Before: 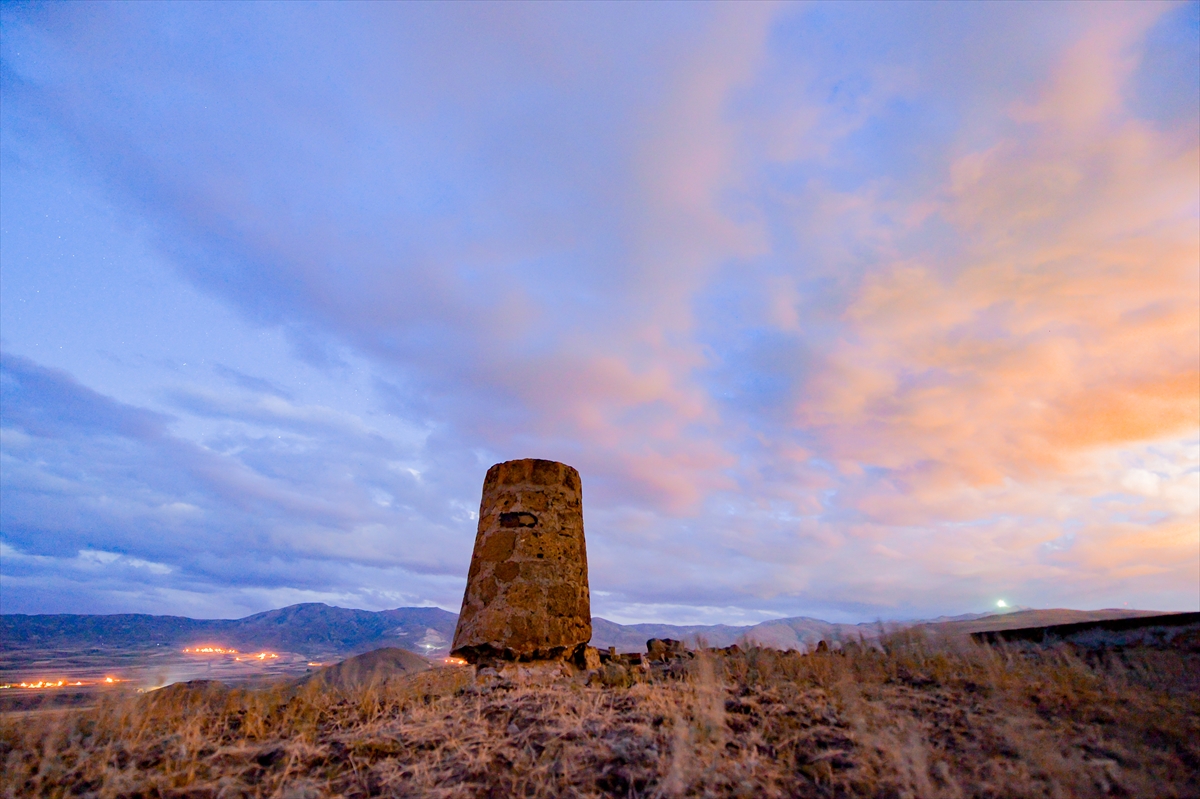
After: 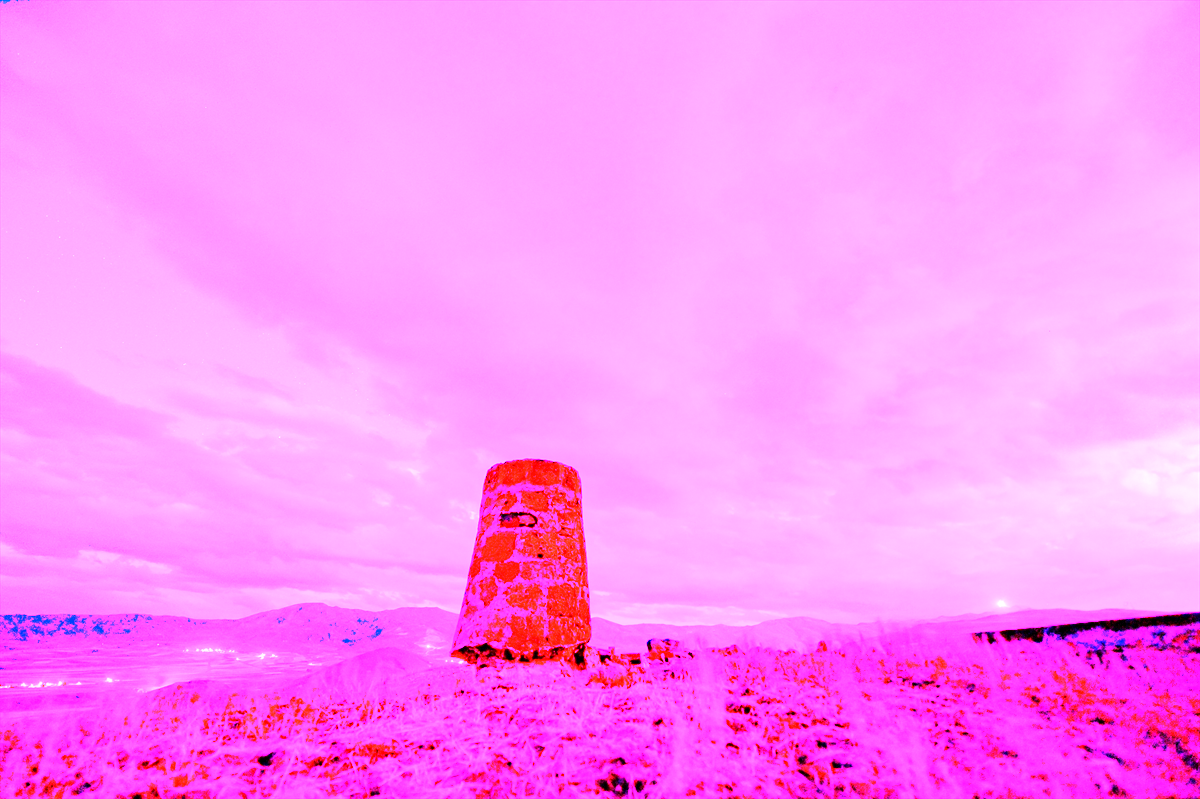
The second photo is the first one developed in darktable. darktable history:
white balance: red 8, blue 8
color correction: highlights a* 0.003, highlights b* -0.283
